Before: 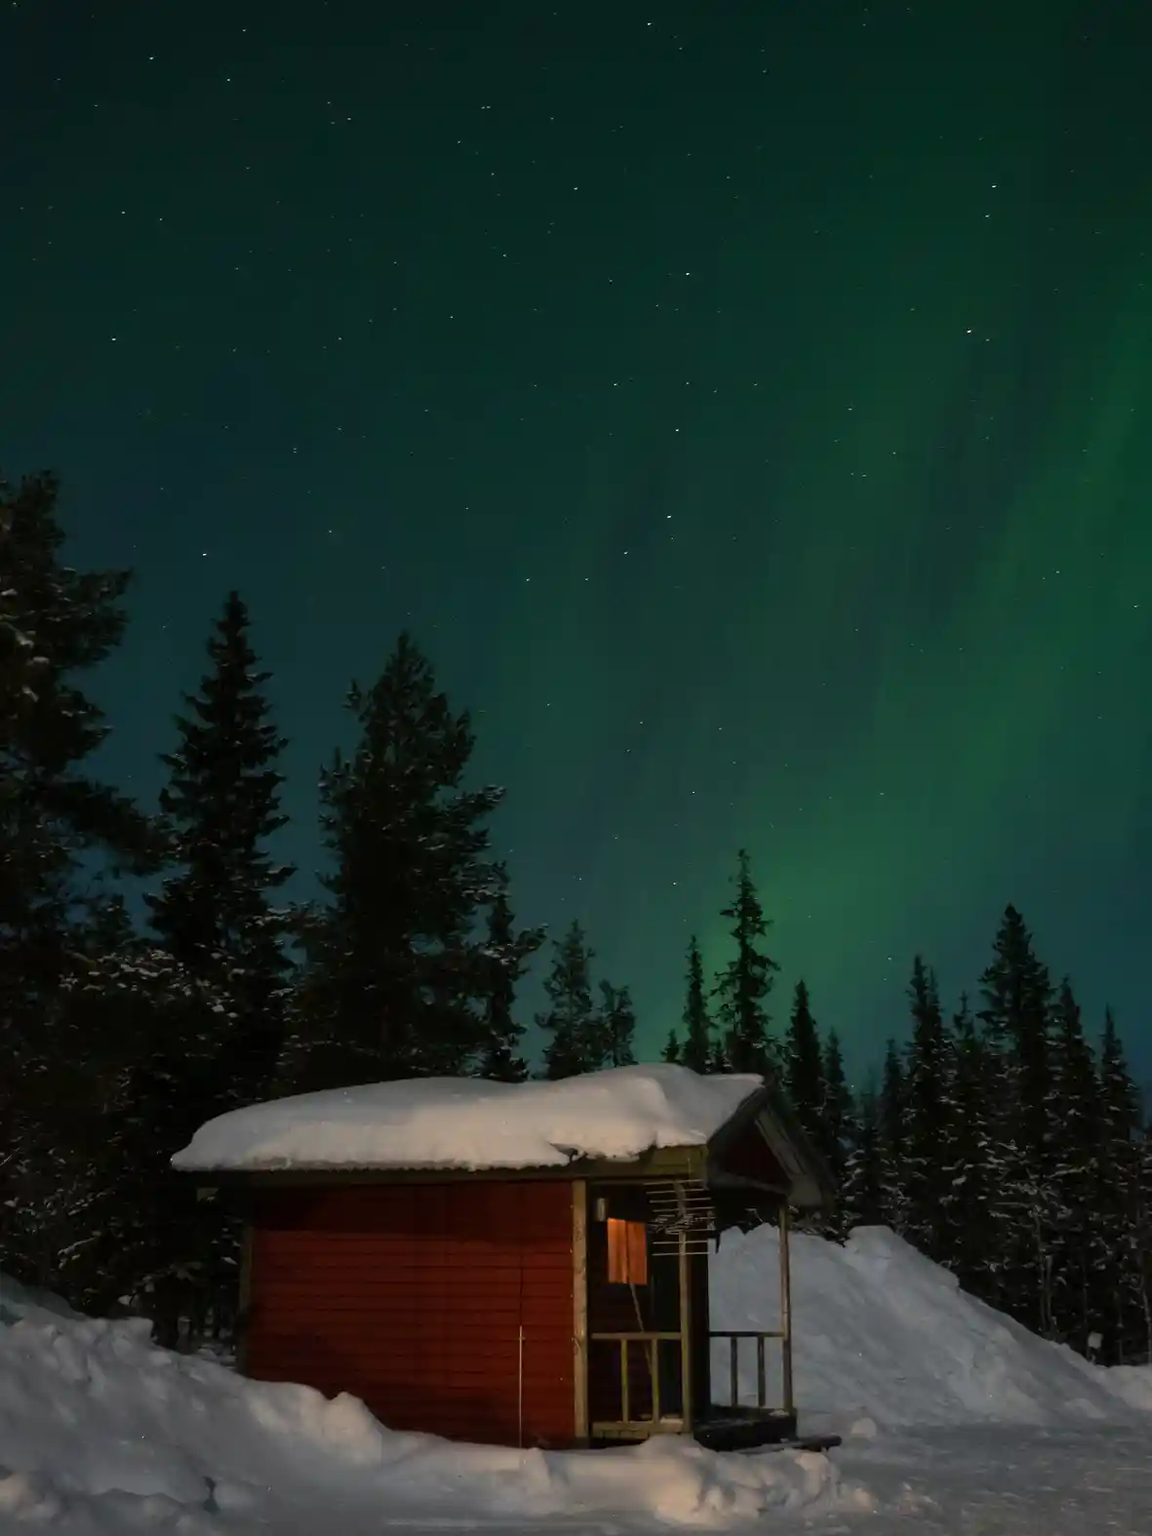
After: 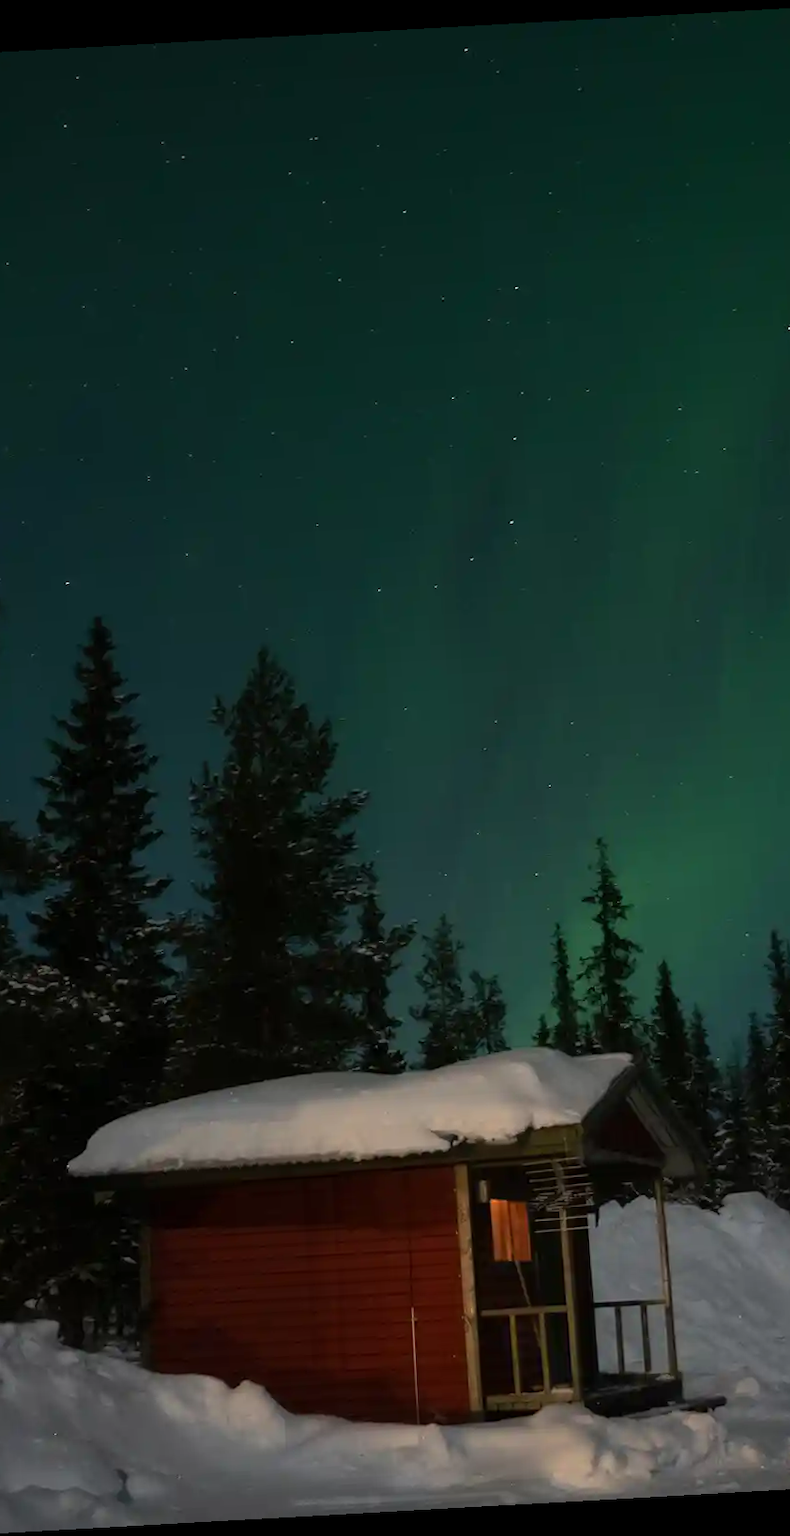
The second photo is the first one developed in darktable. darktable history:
rotate and perspective: rotation -3.18°, automatic cropping off
crop and rotate: left 13.409%, right 19.924%
